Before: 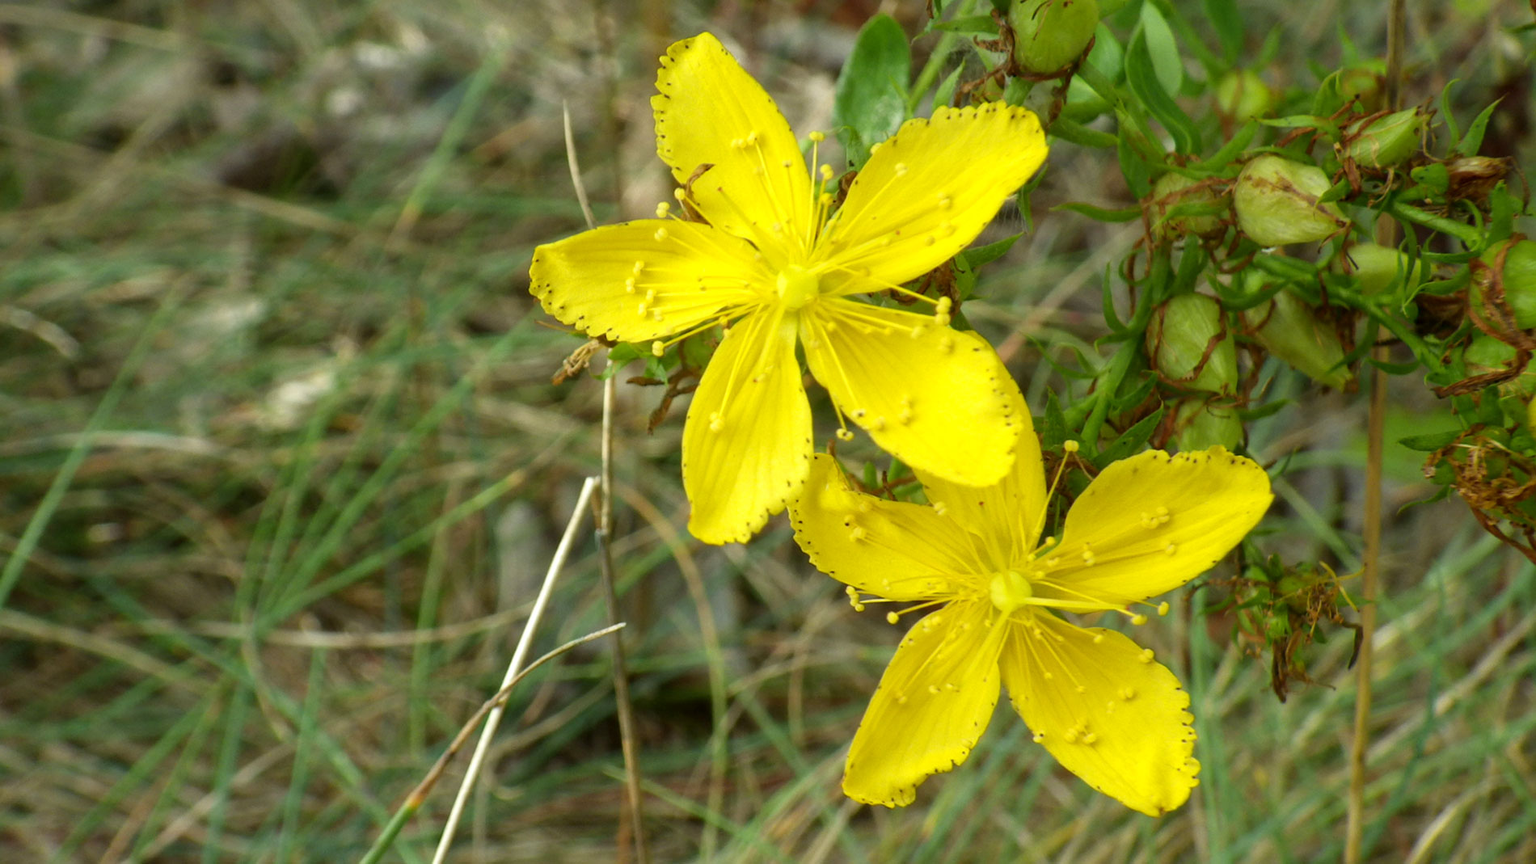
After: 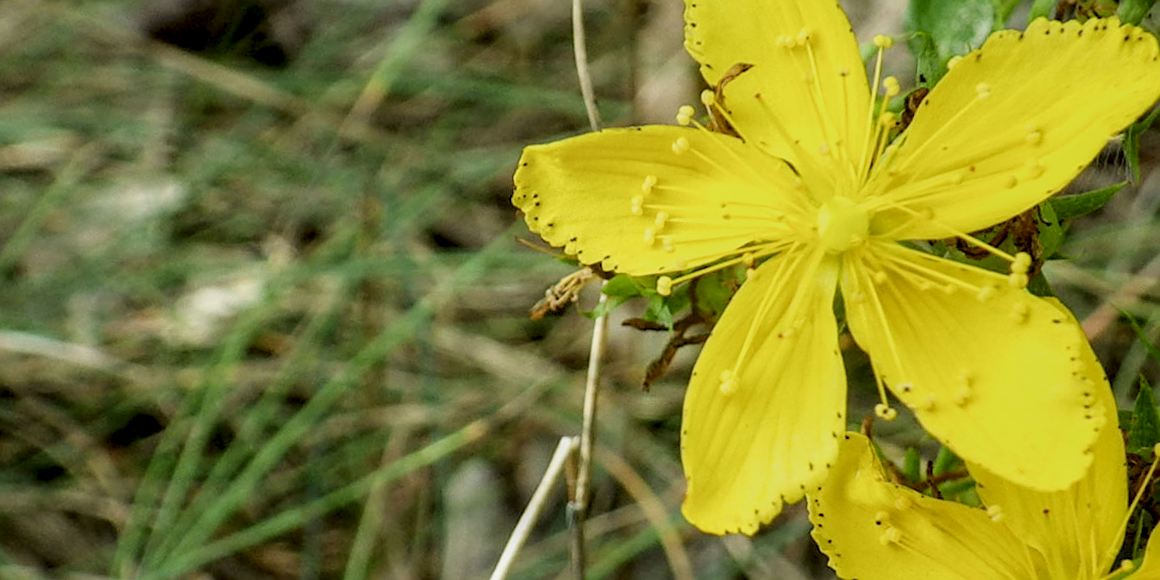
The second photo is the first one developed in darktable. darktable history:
filmic rgb: black relative exposure -7.32 EV, white relative exposure 5.09 EV, hardness 3.2
crop and rotate: angle -4.99°, left 2.122%, top 6.945%, right 27.566%, bottom 30.519%
local contrast: detail 150%
sharpen: on, module defaults
tone equalizer: on, module defaults
